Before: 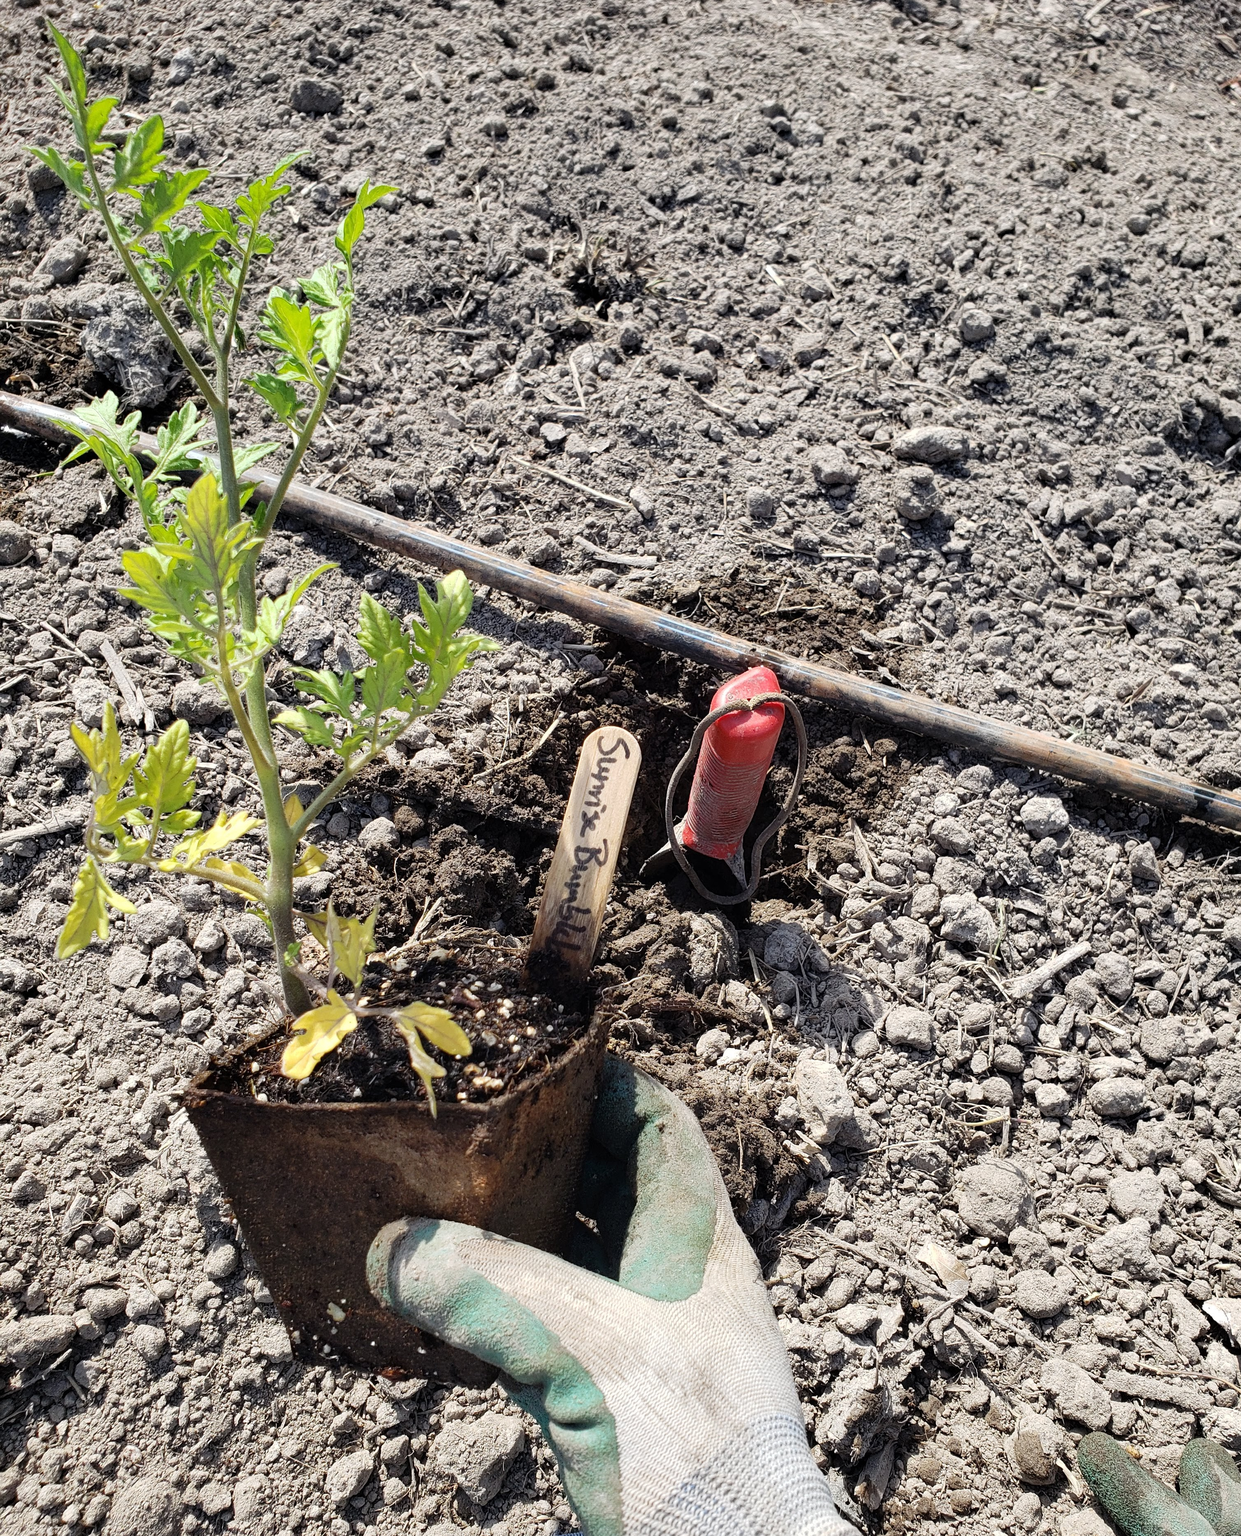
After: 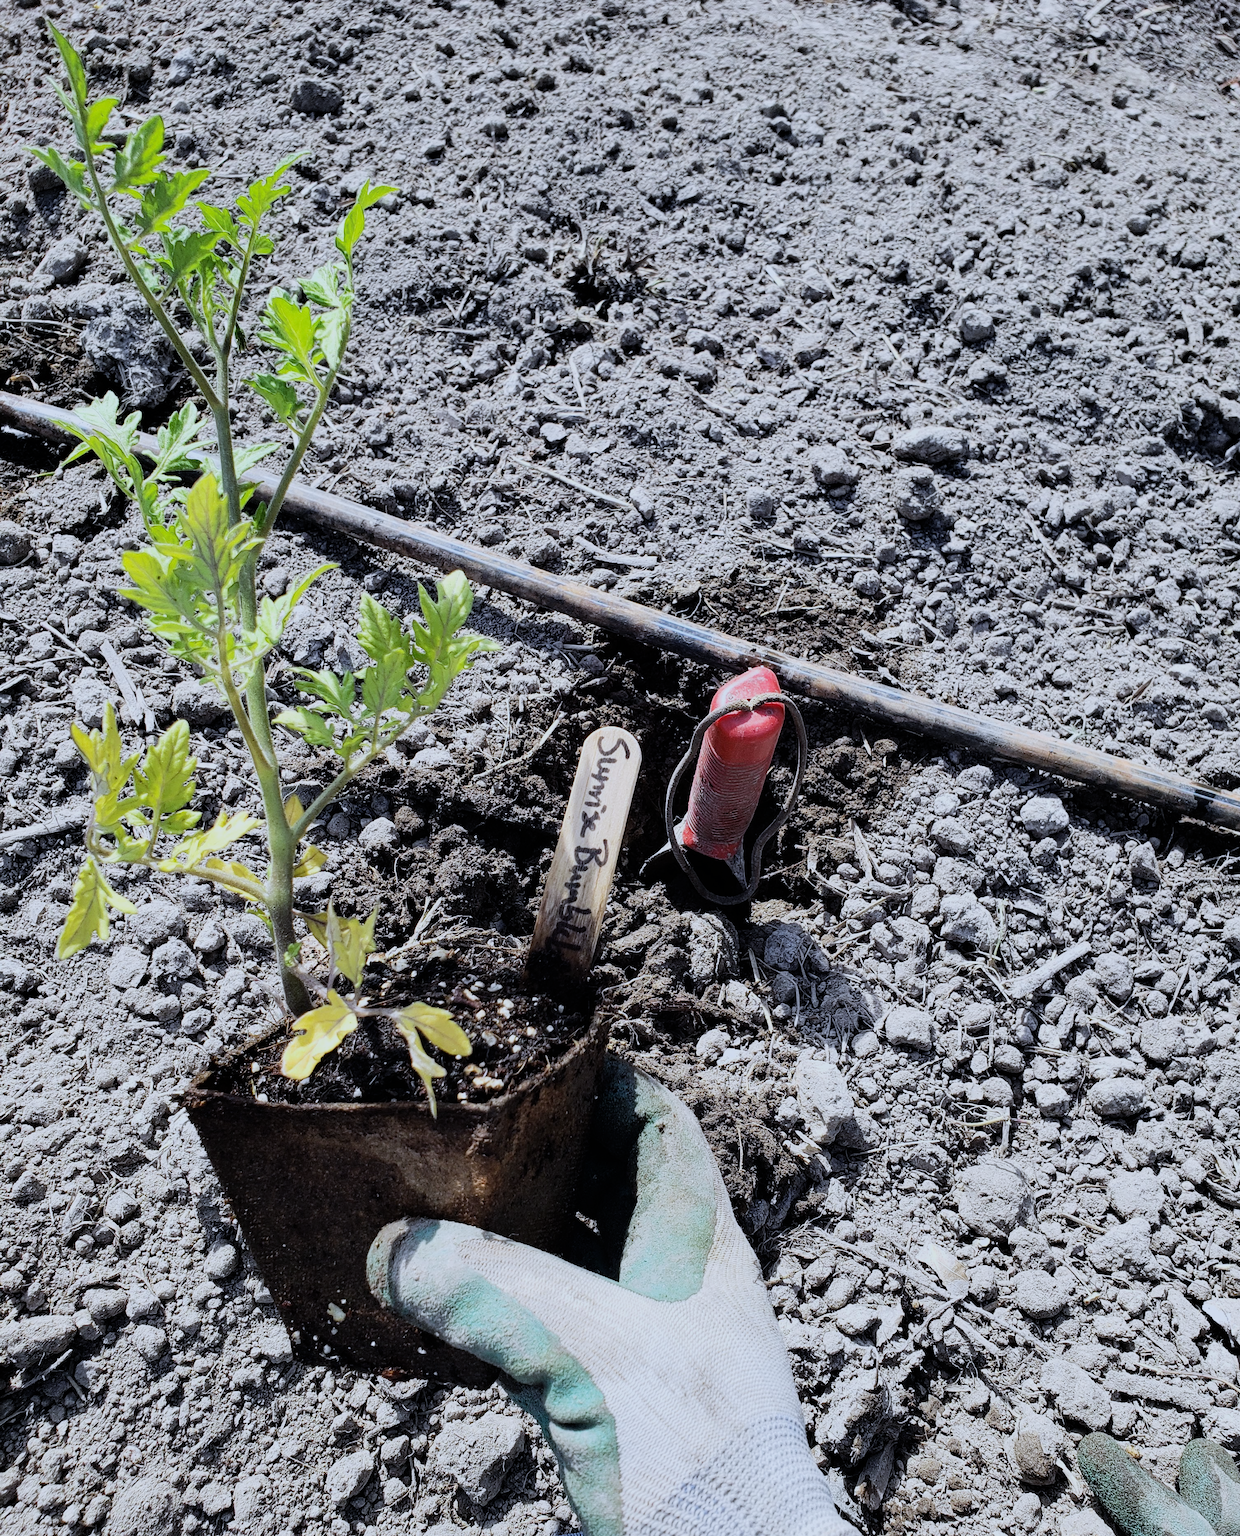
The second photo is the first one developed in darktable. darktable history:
filmic rgb: black relative exposure -7.5 EV, white relative exposure 5 EV, hardness 3.31, contrast 1.3, contrast in shadows safe
white balance: red 0.926, green 1.003, blue 1.133
